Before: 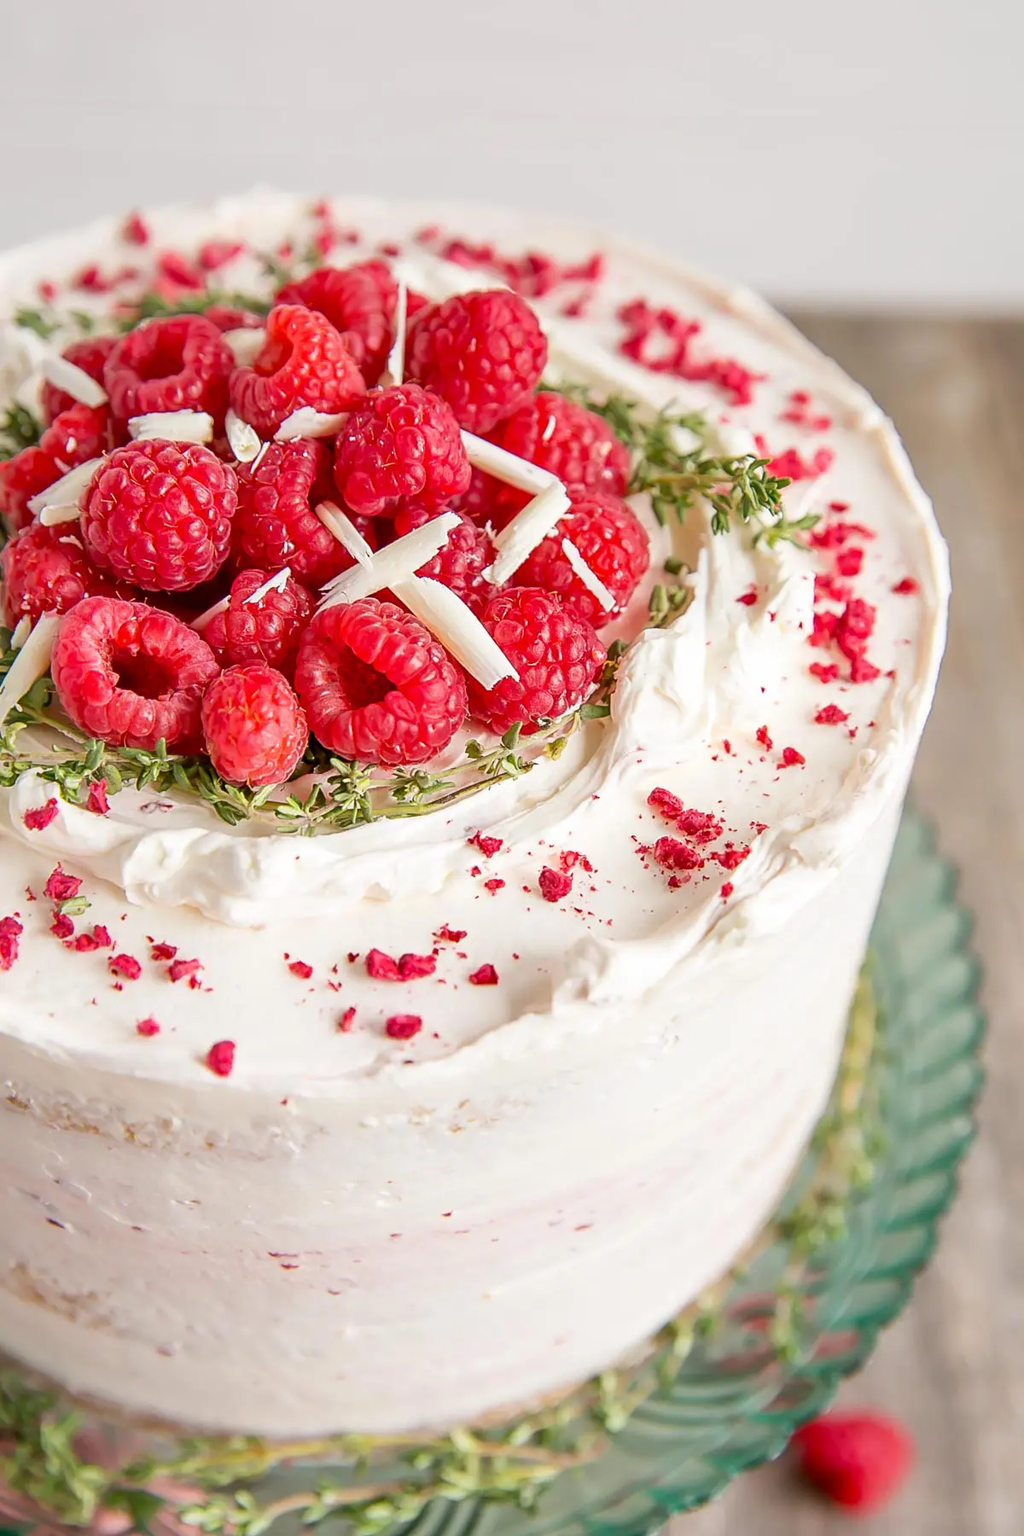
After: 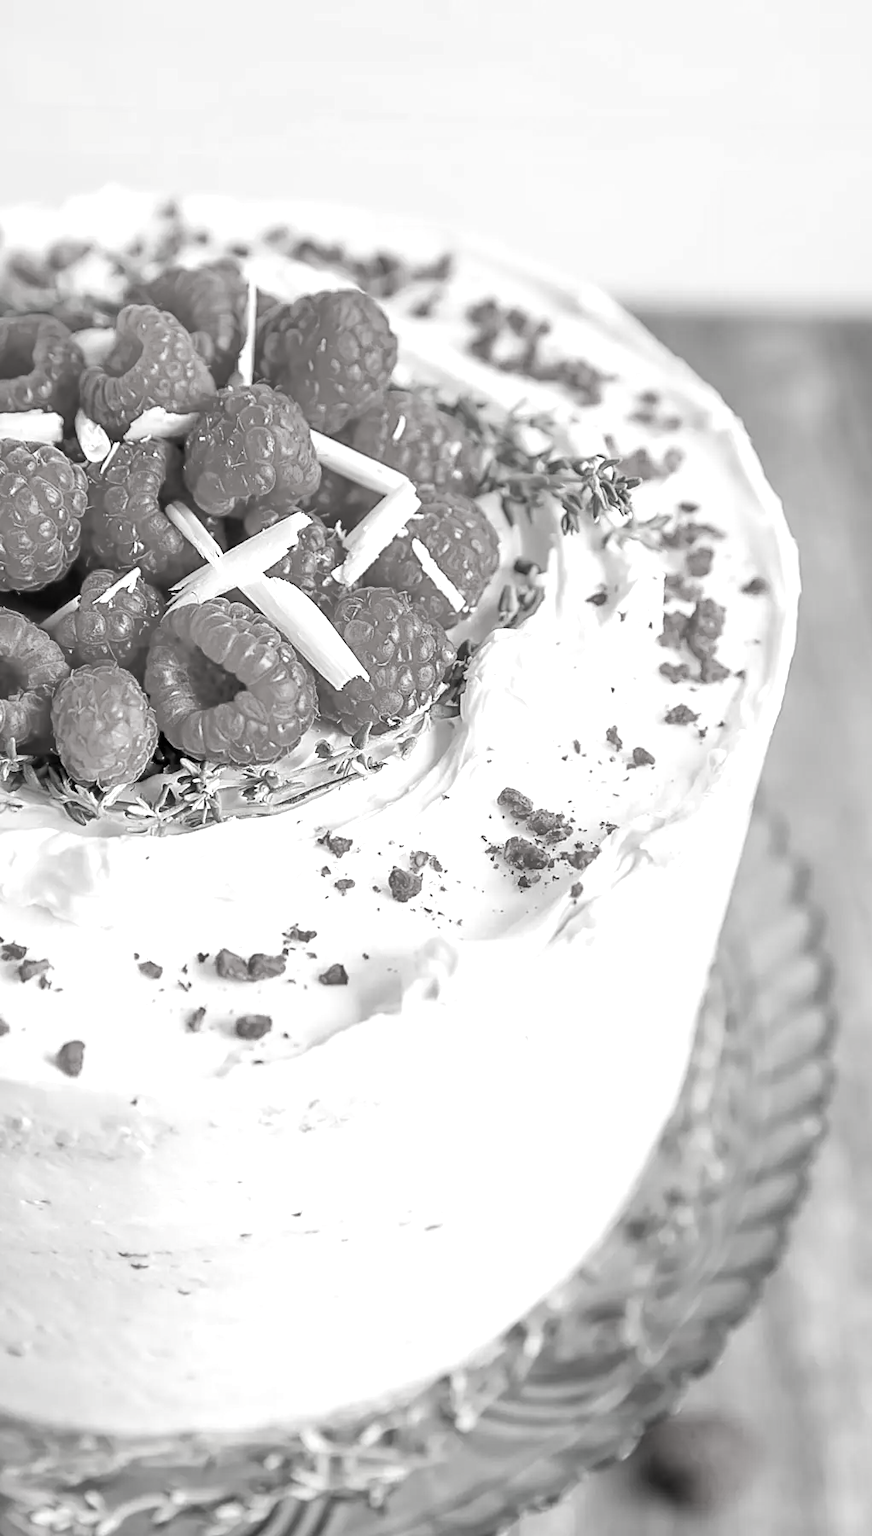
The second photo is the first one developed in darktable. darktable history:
contrast brightness saturation: saturation -0.981
crop and rotate: left 14.679%
tone equalizer: -8 EV -0.432 EV, -7 EV -0.379 EV, -6 EV -0.368 EV, -5 EV -0.226 EV, -3 EV 0.209 EV, -2 EV 0.339 EV, -1 EV 0.394 EV, +0 EV 0.438 EV
